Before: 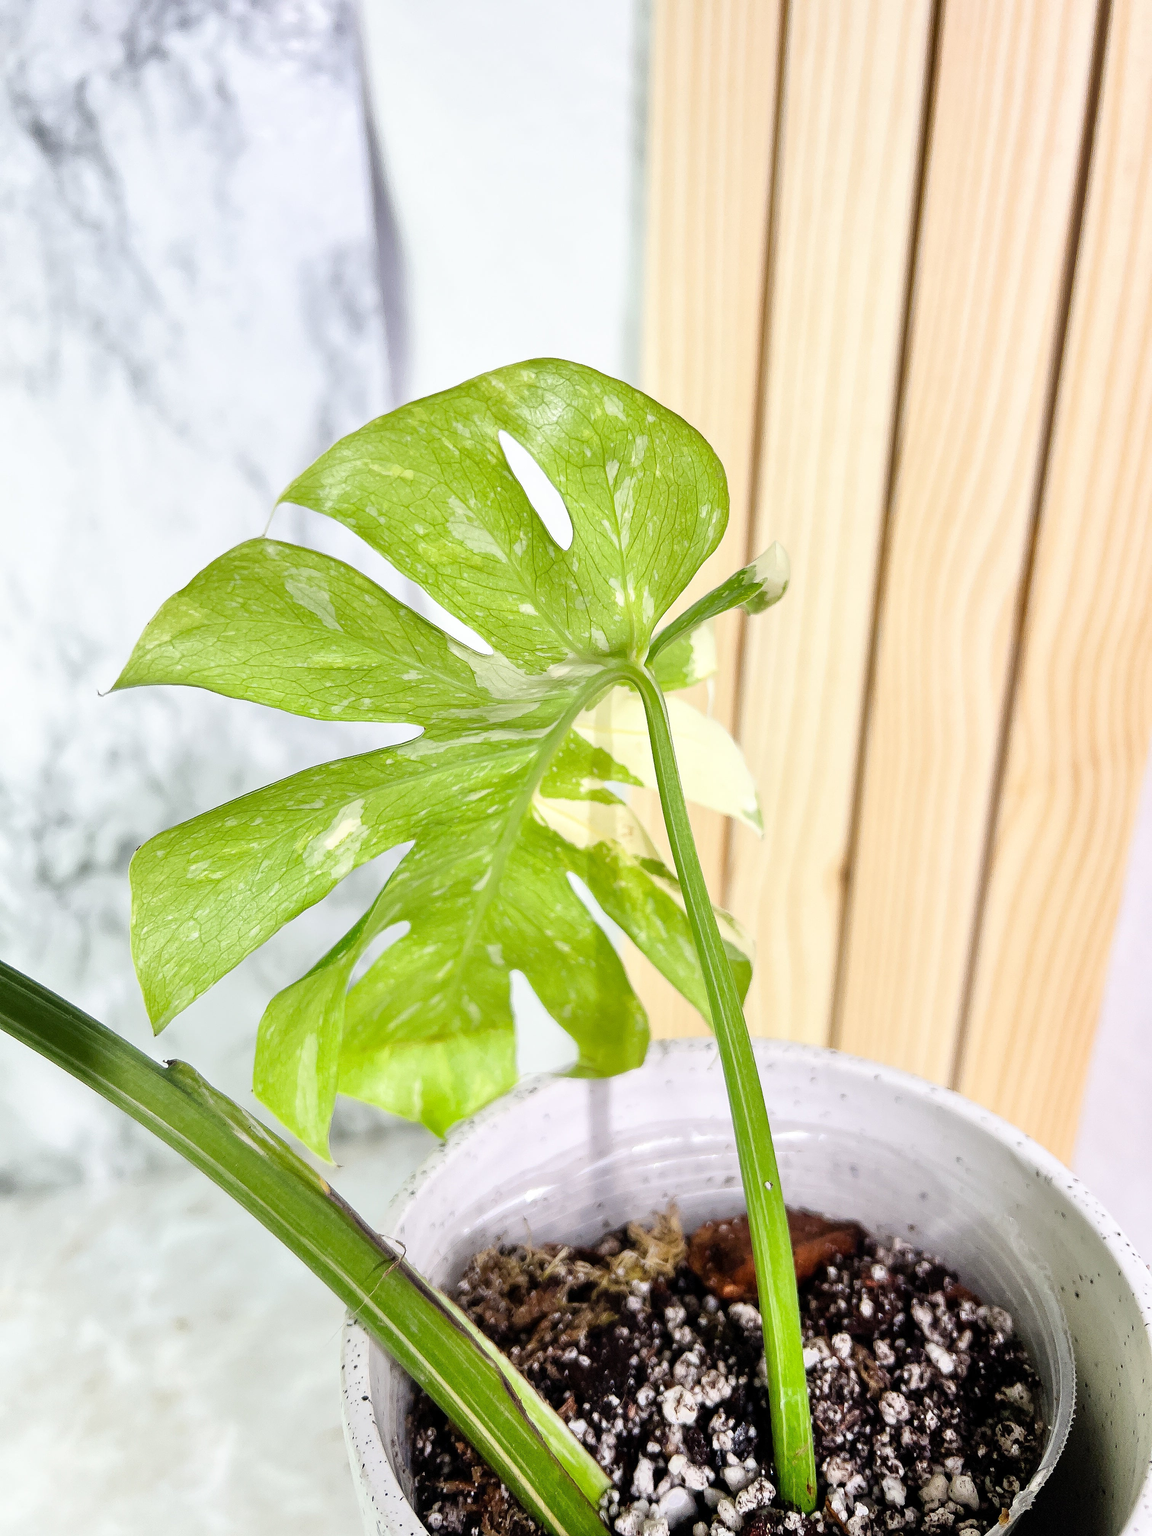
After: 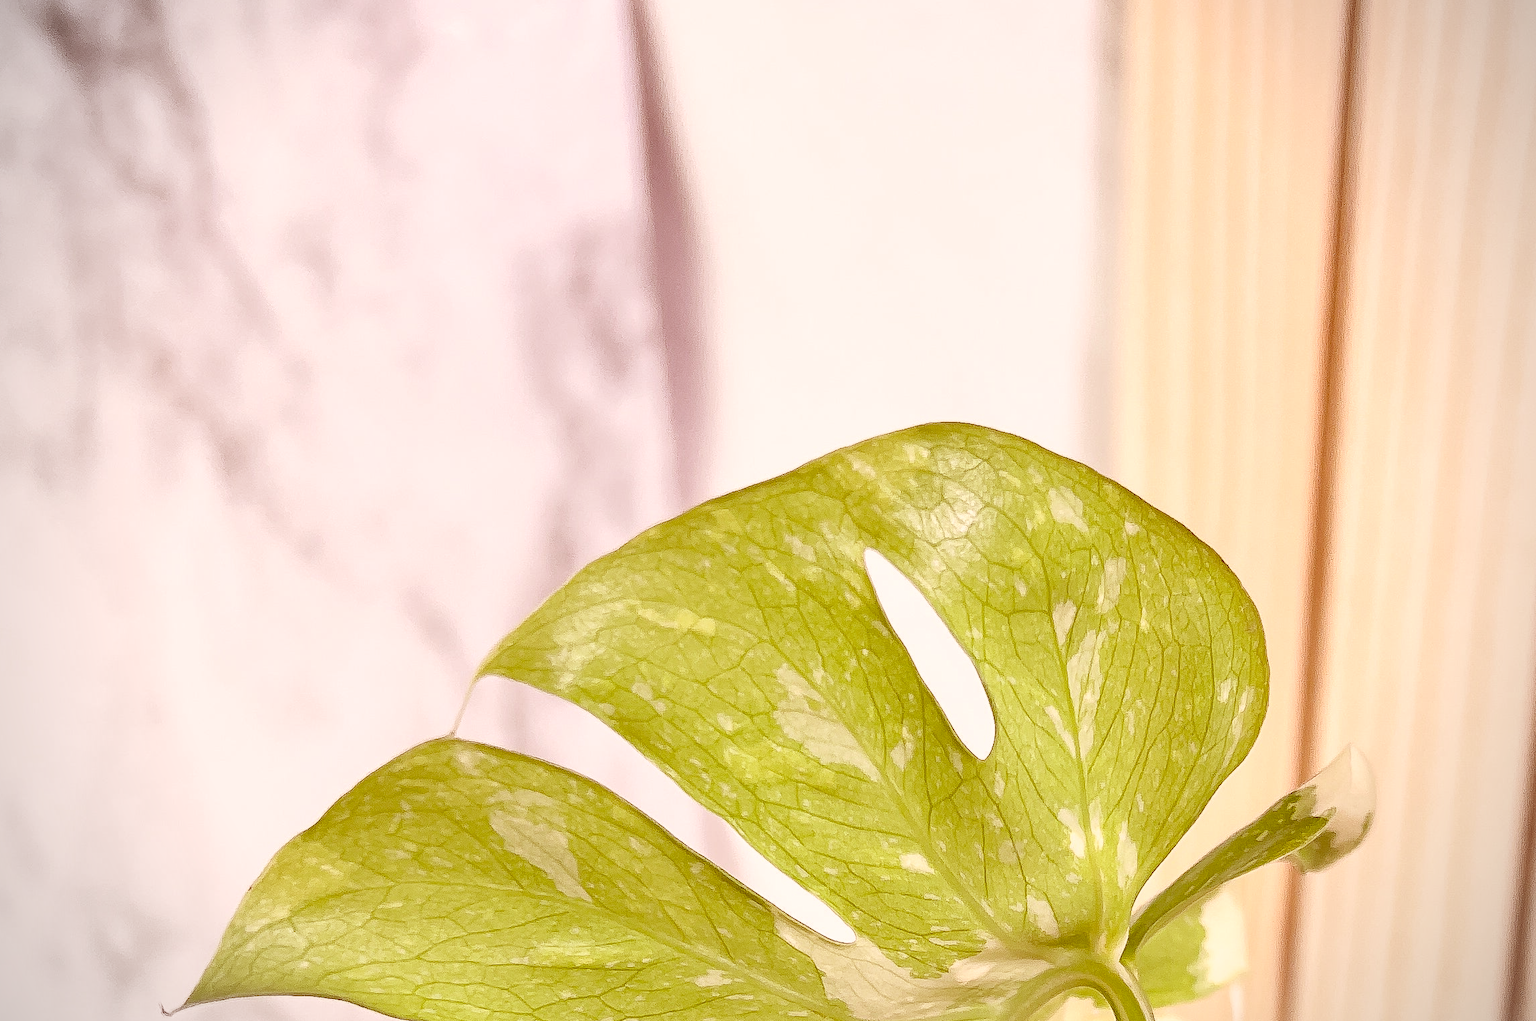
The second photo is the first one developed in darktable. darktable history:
vignetting: on, module defaults
color correction: highlights a* 9.52, highlights b* 8.45, shadows a* 39.9, shadows b* 39.2, saturation 0.82
crop: left 0.511%, top 7.644%, right 23.451%, bottom 54.423%
